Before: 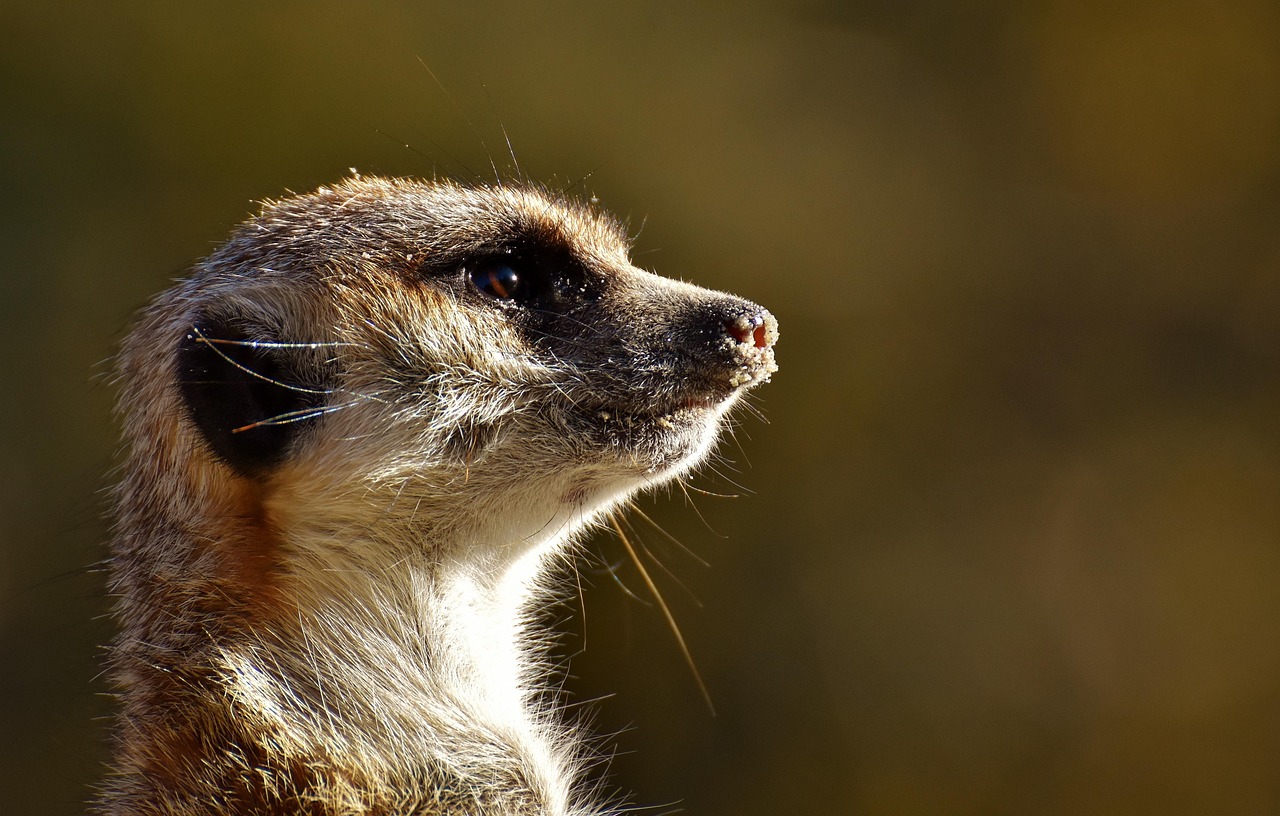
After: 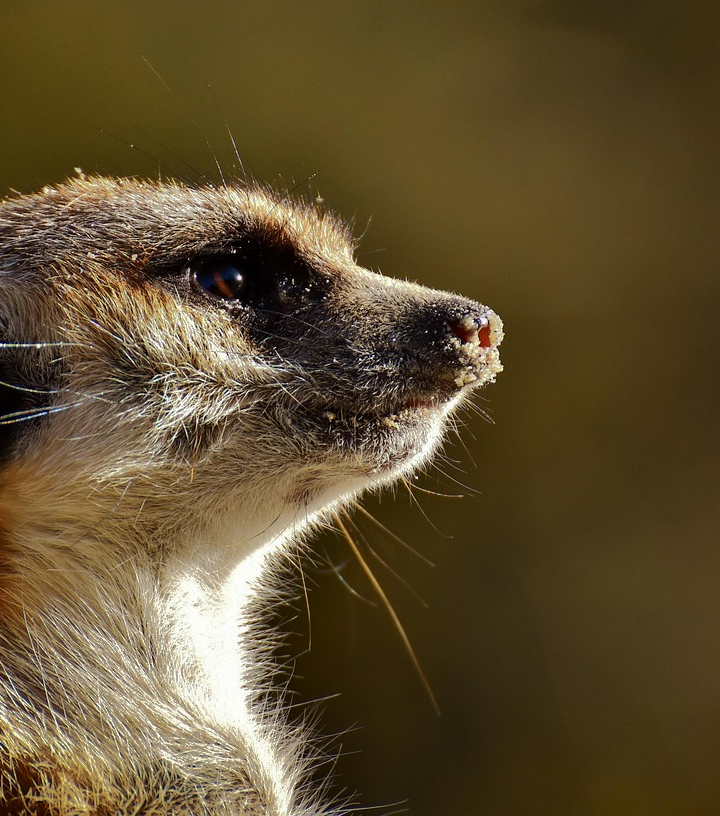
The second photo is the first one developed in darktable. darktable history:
shadows and highlights: shadows -19.91, highlights -73.15
crop: left 21.496%, right 22.254%
white balance: emerald 1
